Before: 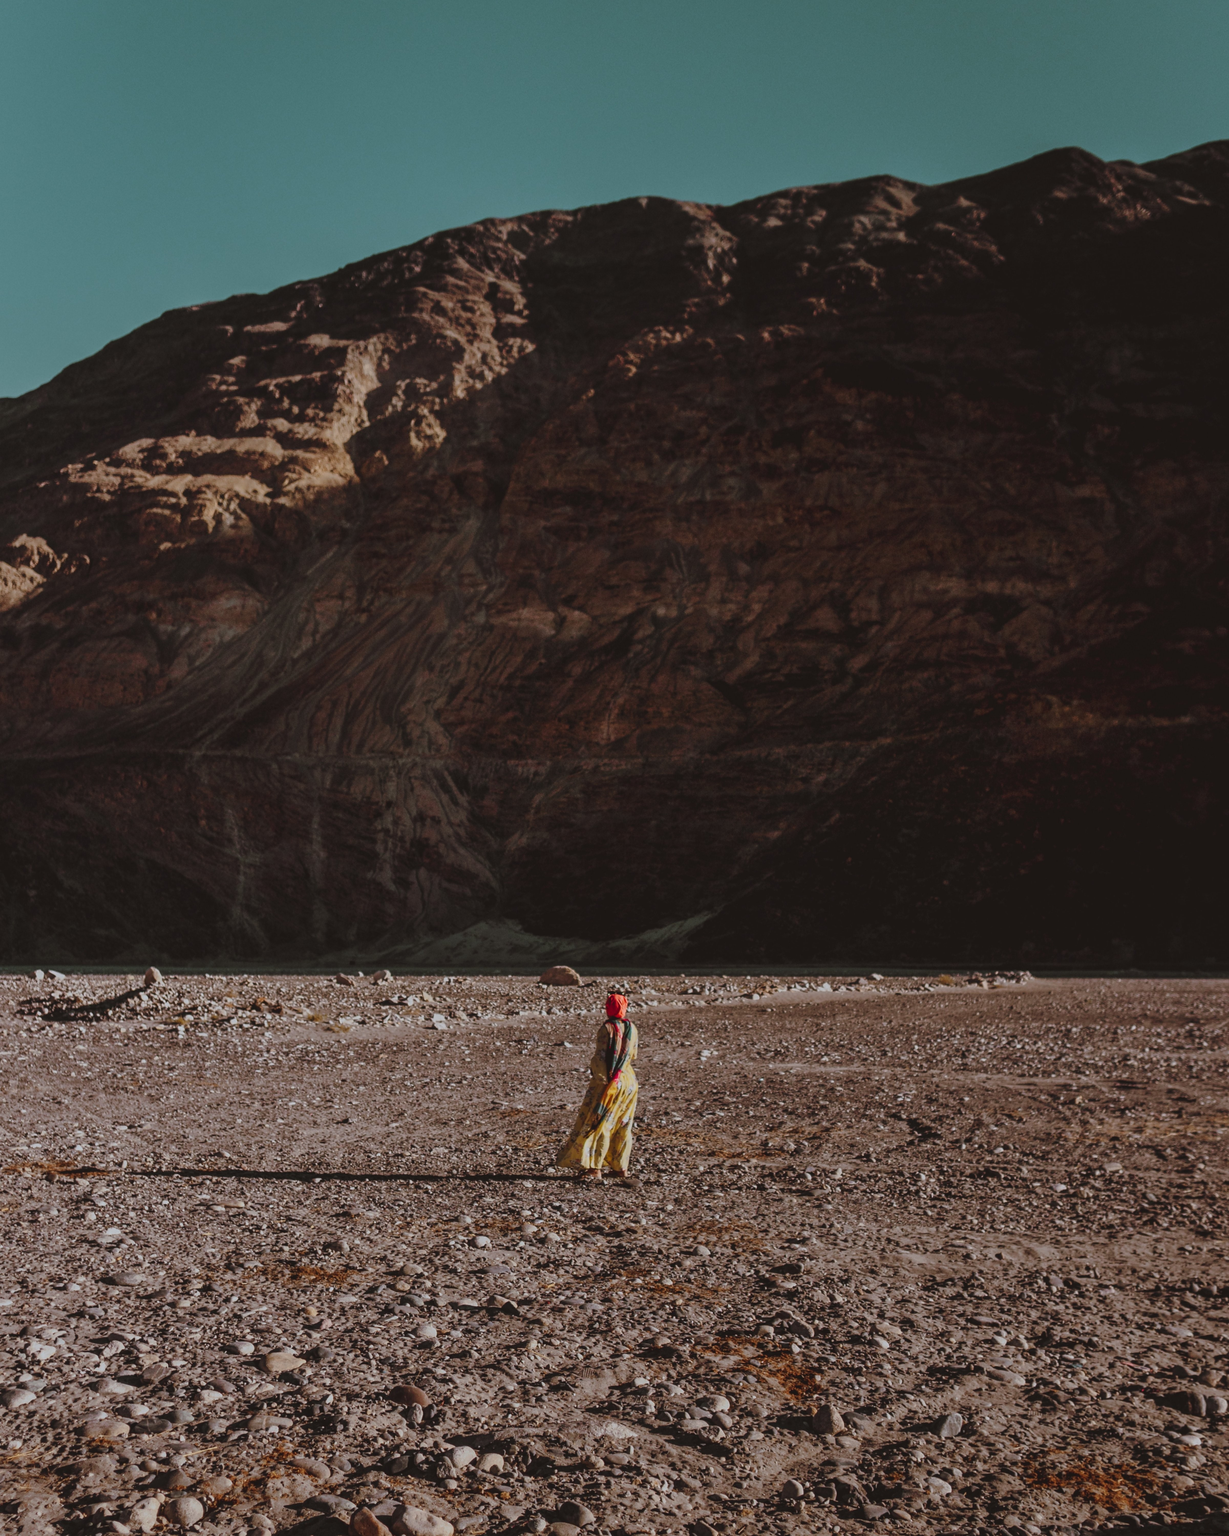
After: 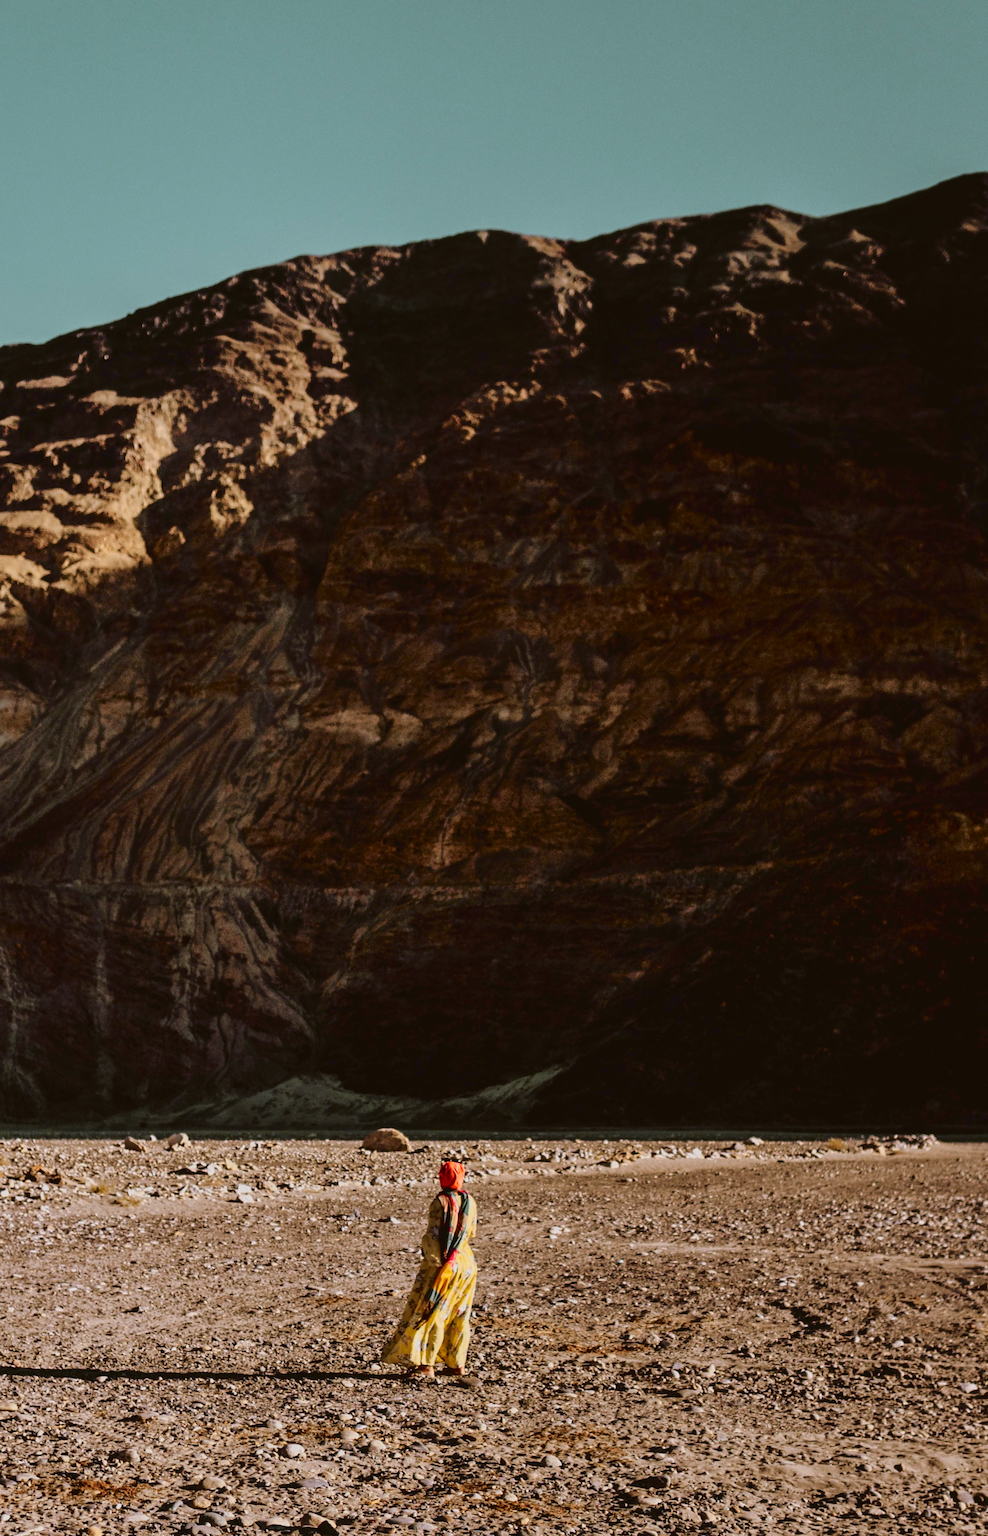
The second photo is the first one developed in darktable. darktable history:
crop: left 18.725%, right 12.36%, bottom 14.381%
tone curve: curves: ch0 [(0, 0.013) (0.129, 0.1) (0.291, 0.375) (0.46, 0.576) (0.667, 0.78) (0.851, 0.903) (0.997, 0.951)]; ch1 [(0, 0) (0.353, 0.344) (0.45, 0.46) (0.498, 0.495) (0.528, 0.531) (0.563, 0.566) (0.592, 0.609) (0.657, 0.672) (1, 1)]; ch2 [(0, 0) (0.333, 0.346) (0.375, 0.375) (0.427, 0.44) (0.5, 0.501) (0.505, 0.505) (0.544, 0.573) (0.576, 0.615) (0.612, 0.644) (0.66, 0.715) (1, 1)], color space Lab, independent channels, preserve colors none
exposure: exposure 0.172 EV, compensate exposure bias true, compensate highlight preservation false
color balance rgb: highlights gain › chroma 1.345%, highlights gain › hue 55°, global offset › luminance -0.486%, perceptual saturation grading › global saturation 0.65%, global vibrance 14.562%
